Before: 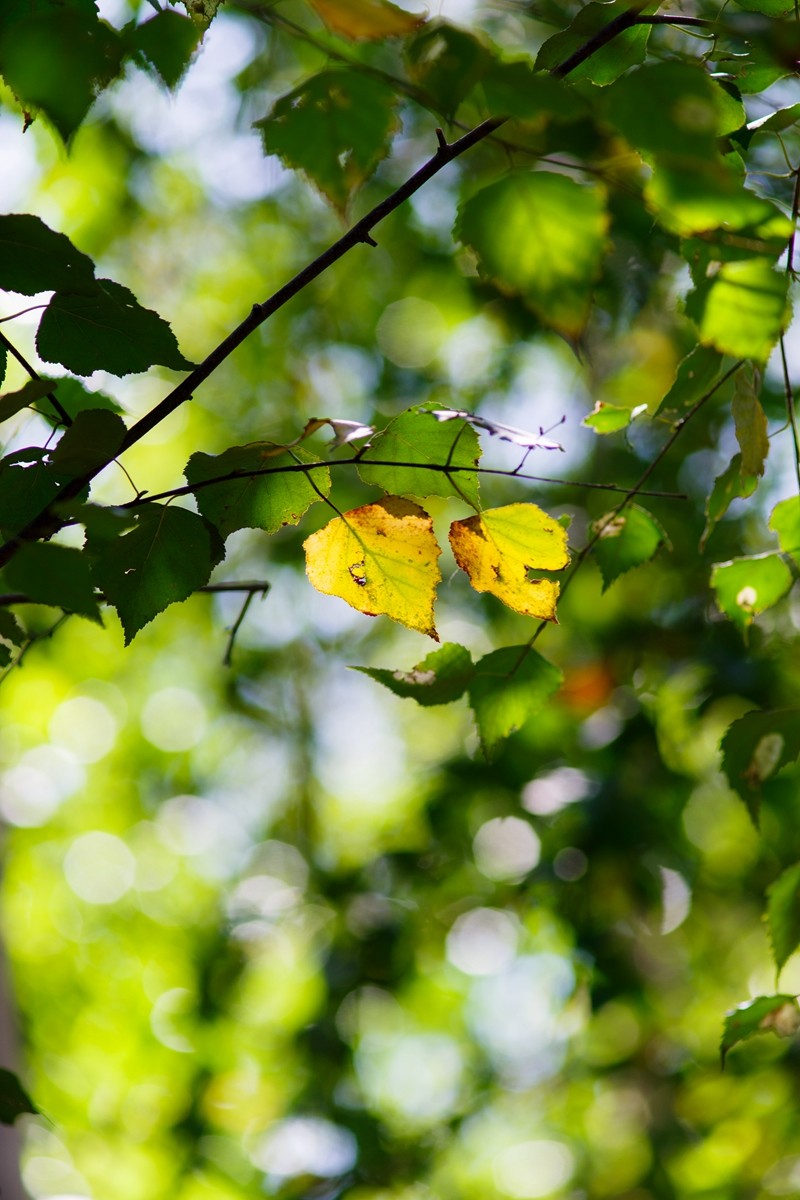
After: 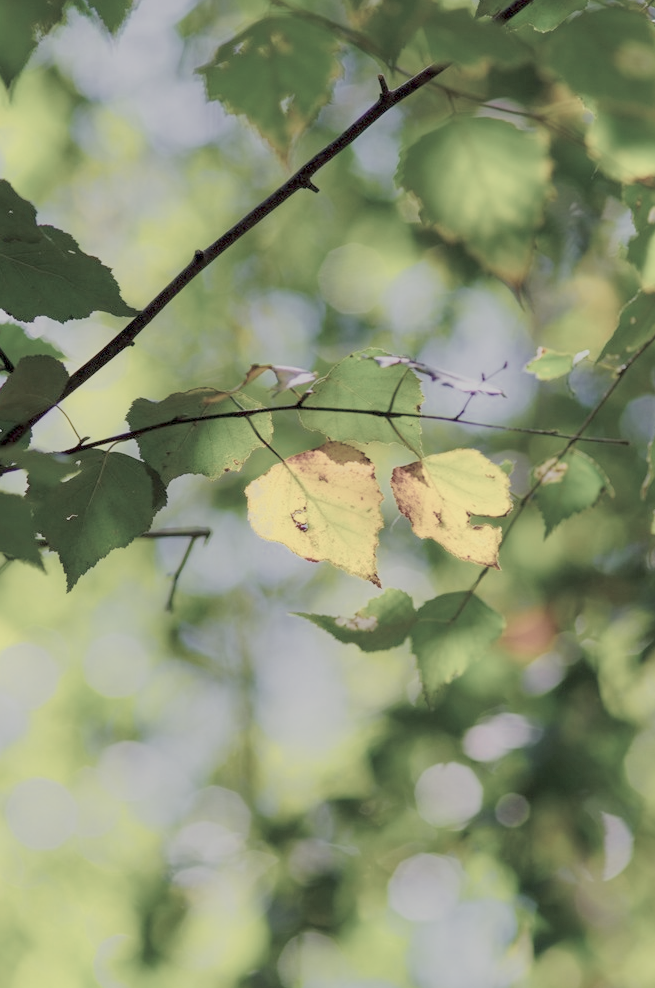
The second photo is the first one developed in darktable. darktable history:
crop and rotate: left 7.437%, top 4.535%, right 10.625%, bottom 13.071%
exposure: black level correction 0, exposure 1.199 EV, compensate exposure bias true, compensate highlight preservation false
color balance rgb: perceptual saturation grading › global saturation 10.578%, global vibrance 20%
local contrast: highlights 101%, shadows 100%, detail 120%, midtone range 0.2
color zones: curves: ch0 [(0, 0.6) (0.129, 0.585) (0.193, 0.596) (0.429, 0.5) (0.571, 0.5) (0.714, 0.5) (0.857, 0.5) (1, 0.6)]; ch1 [(0, 0.453) (0.112, 0.245) (0.213, 0.252) (0.429, 0.233) (0.571, 0.231) (0.683, 0.242) (0.857, 0.296) (1, 0.453)]
filmic rgb: black relative exposure -13.98 EV, white relative exposure 7.95 EV, hardness 3.74, latitude 50.05%, contrast 0.51
